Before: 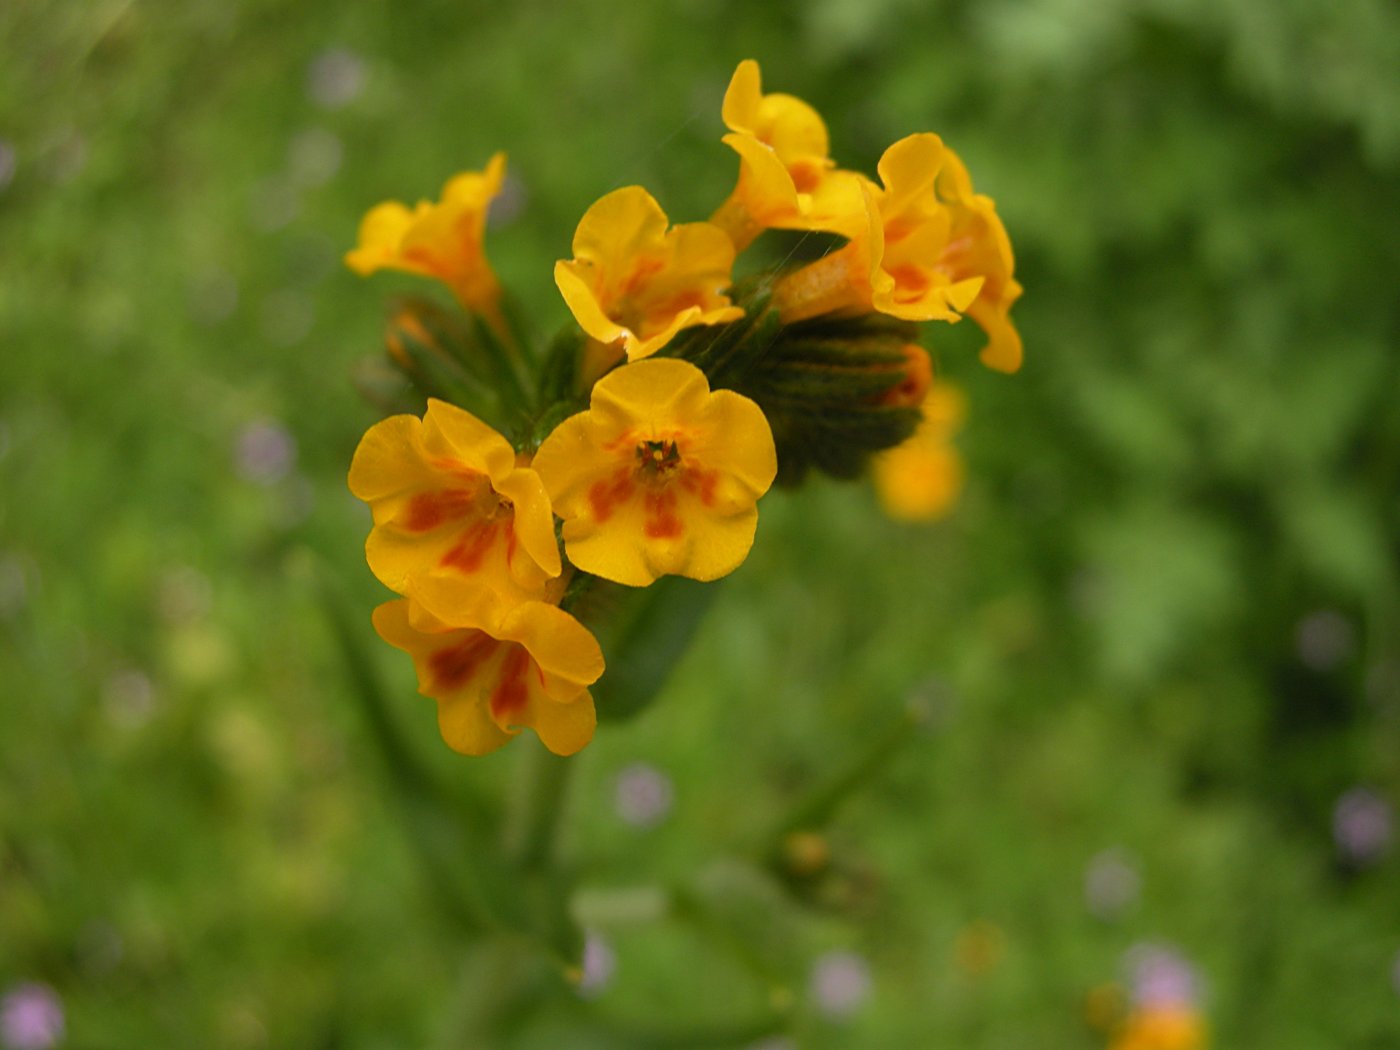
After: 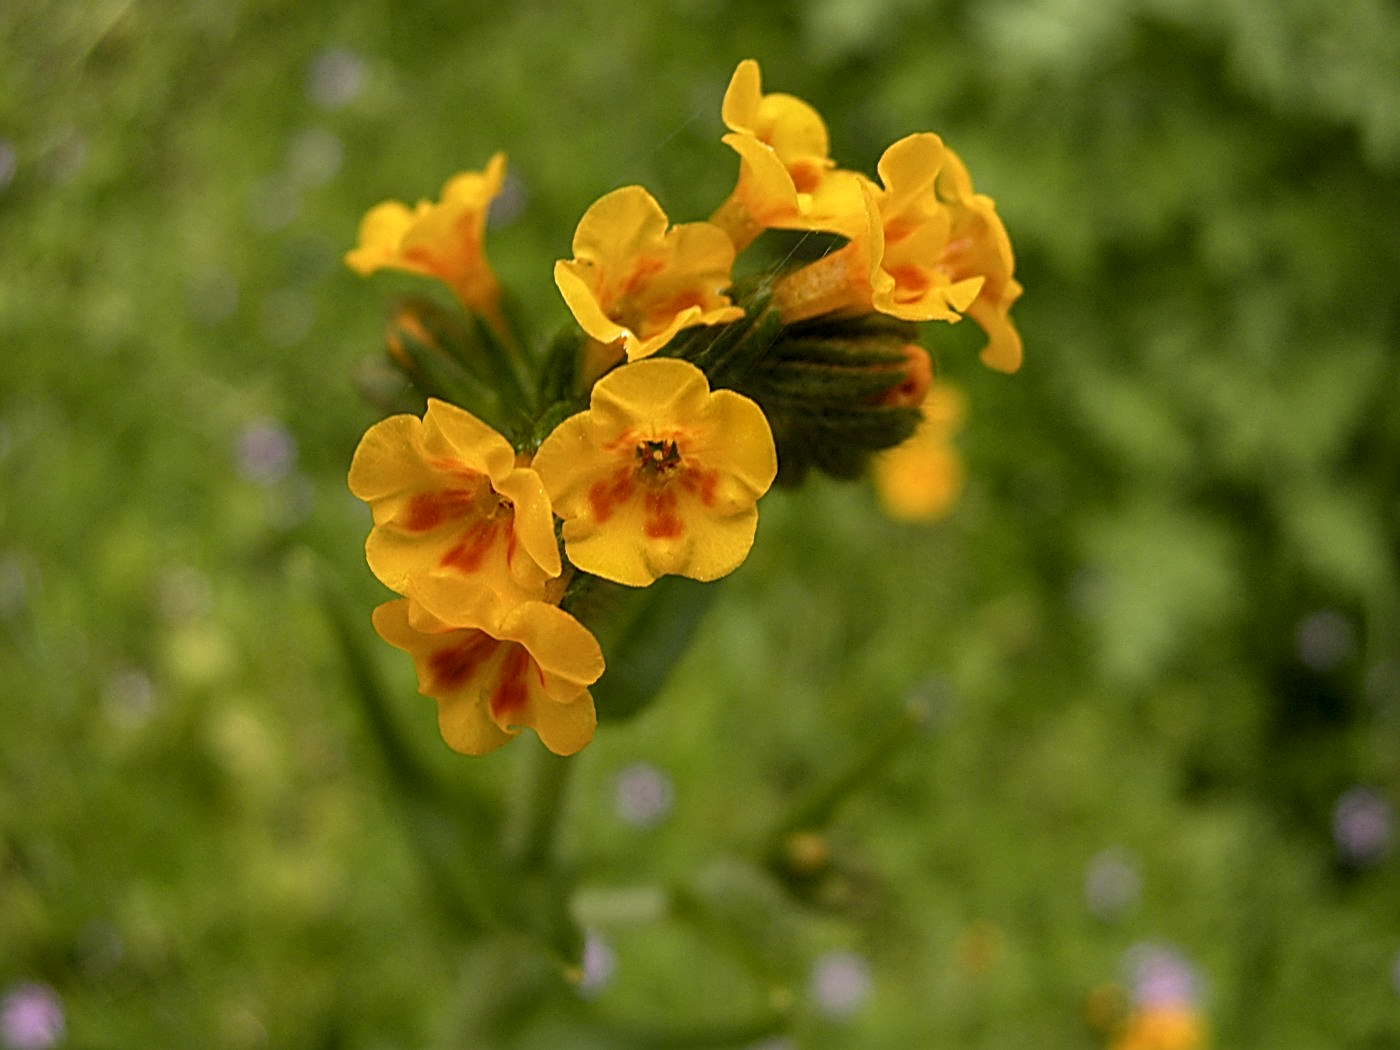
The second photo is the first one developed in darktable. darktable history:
local contrast: detail 130%
sharpen: radius 2.817, amount 0.715
color zones: curves: ch2 [(0, 0.5) (0.143, 0.5) (0.286, 0.489) (0.415, 0.421) (0.571, 0.5) (0.714, 0.5) (0.857, 0.5) (1, 0.5)]
shadows and highlights: radius 125.46, shadows 30.51, highlights -30.51, low approximation 0.01, soften with gaussian
